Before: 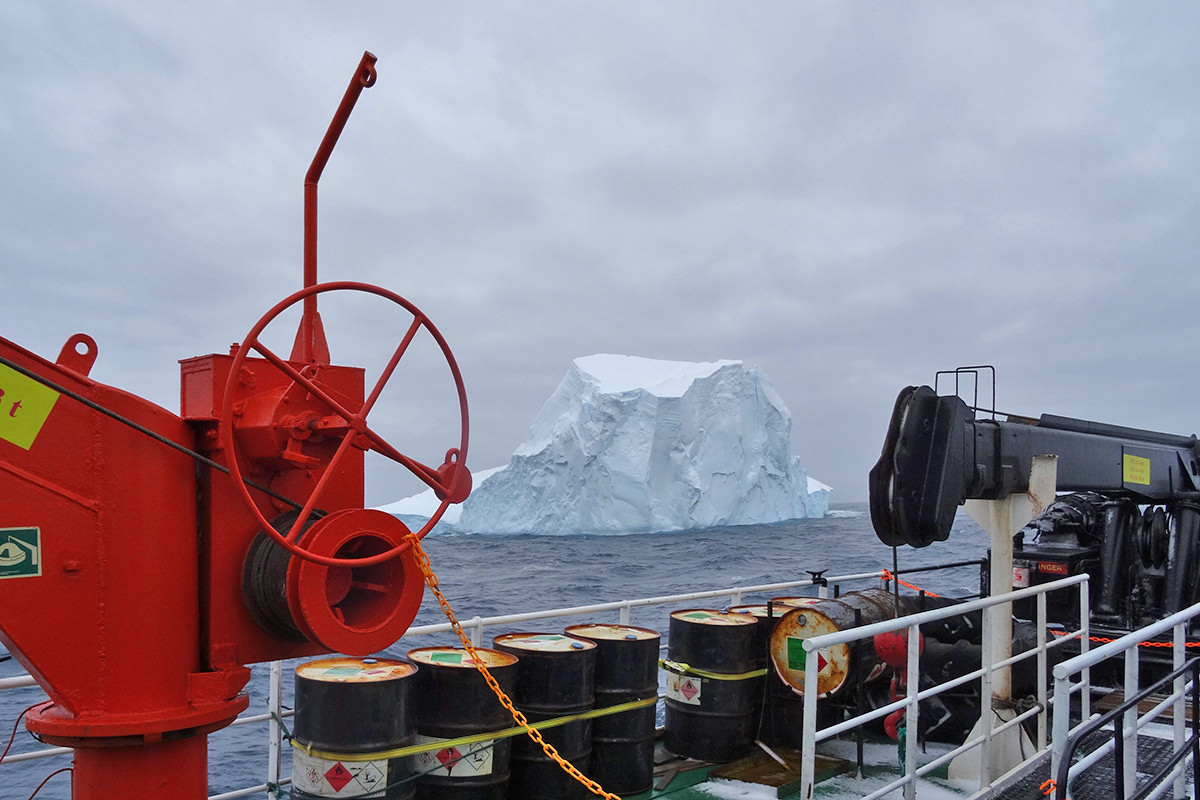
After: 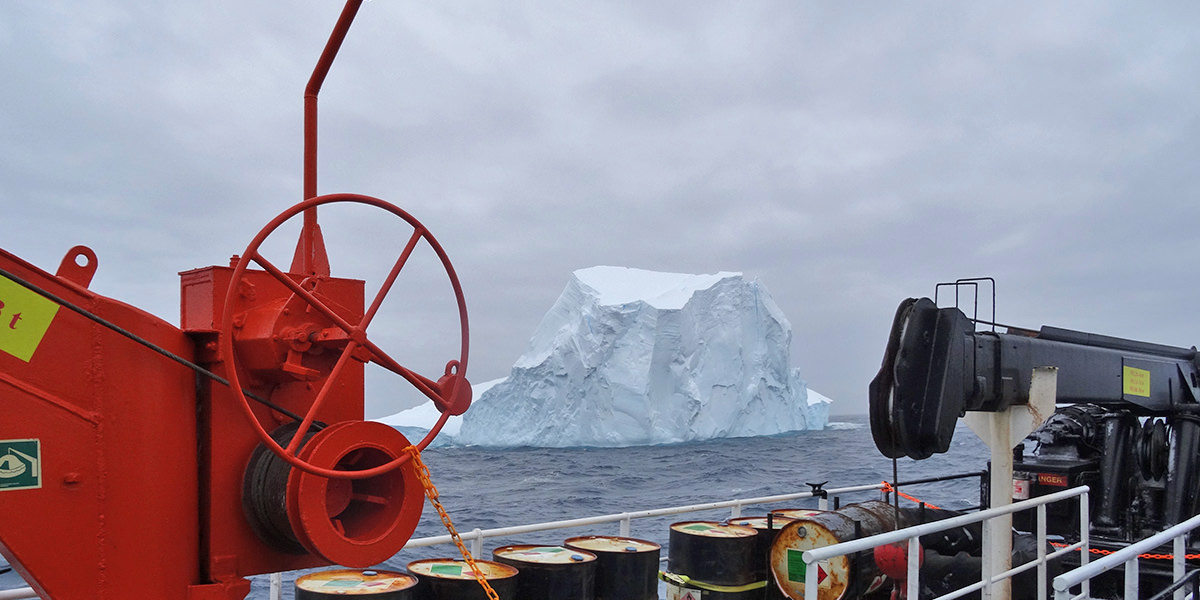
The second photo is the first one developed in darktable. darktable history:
contrast brightness saturation: saturation -0.058
levels: levels [0, 0.492, 0.984]
crop: top 11.008%, bottom 13.934%
